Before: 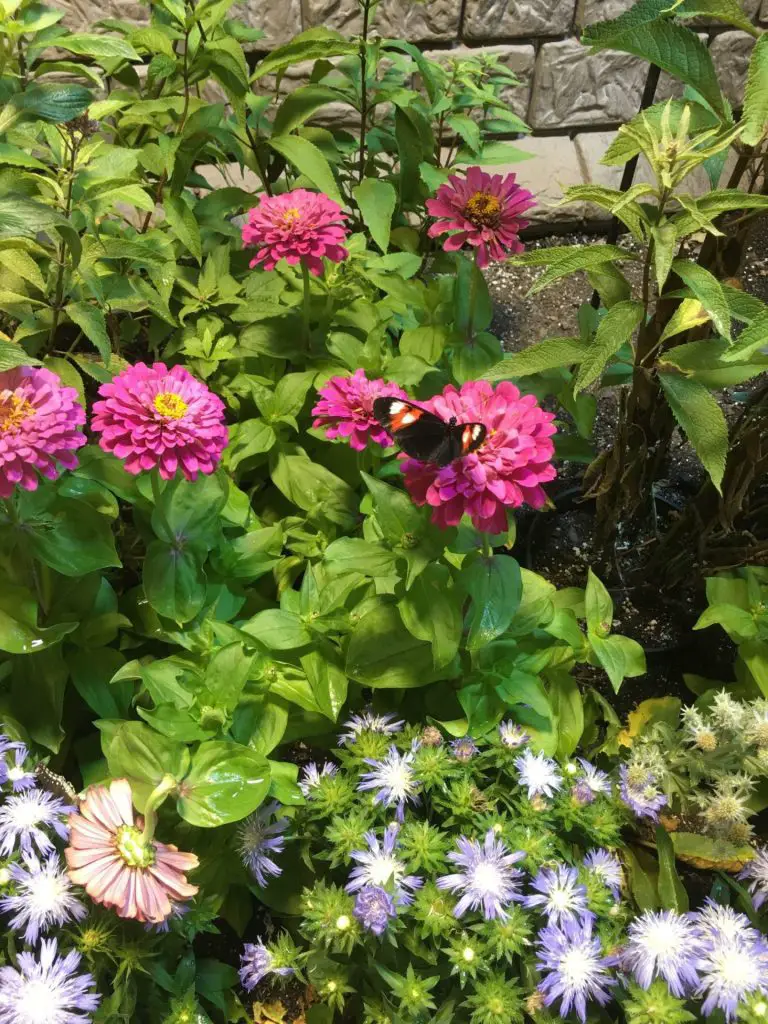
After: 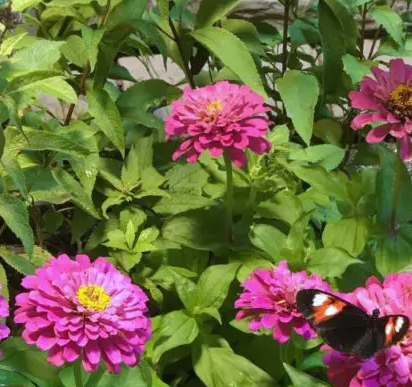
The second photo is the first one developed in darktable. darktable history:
crop: left 10.121%, top 10.631%, right 36.218%, bottom 51.526%
white balance: red 0.967, blue 1.119, emerald 0.756
